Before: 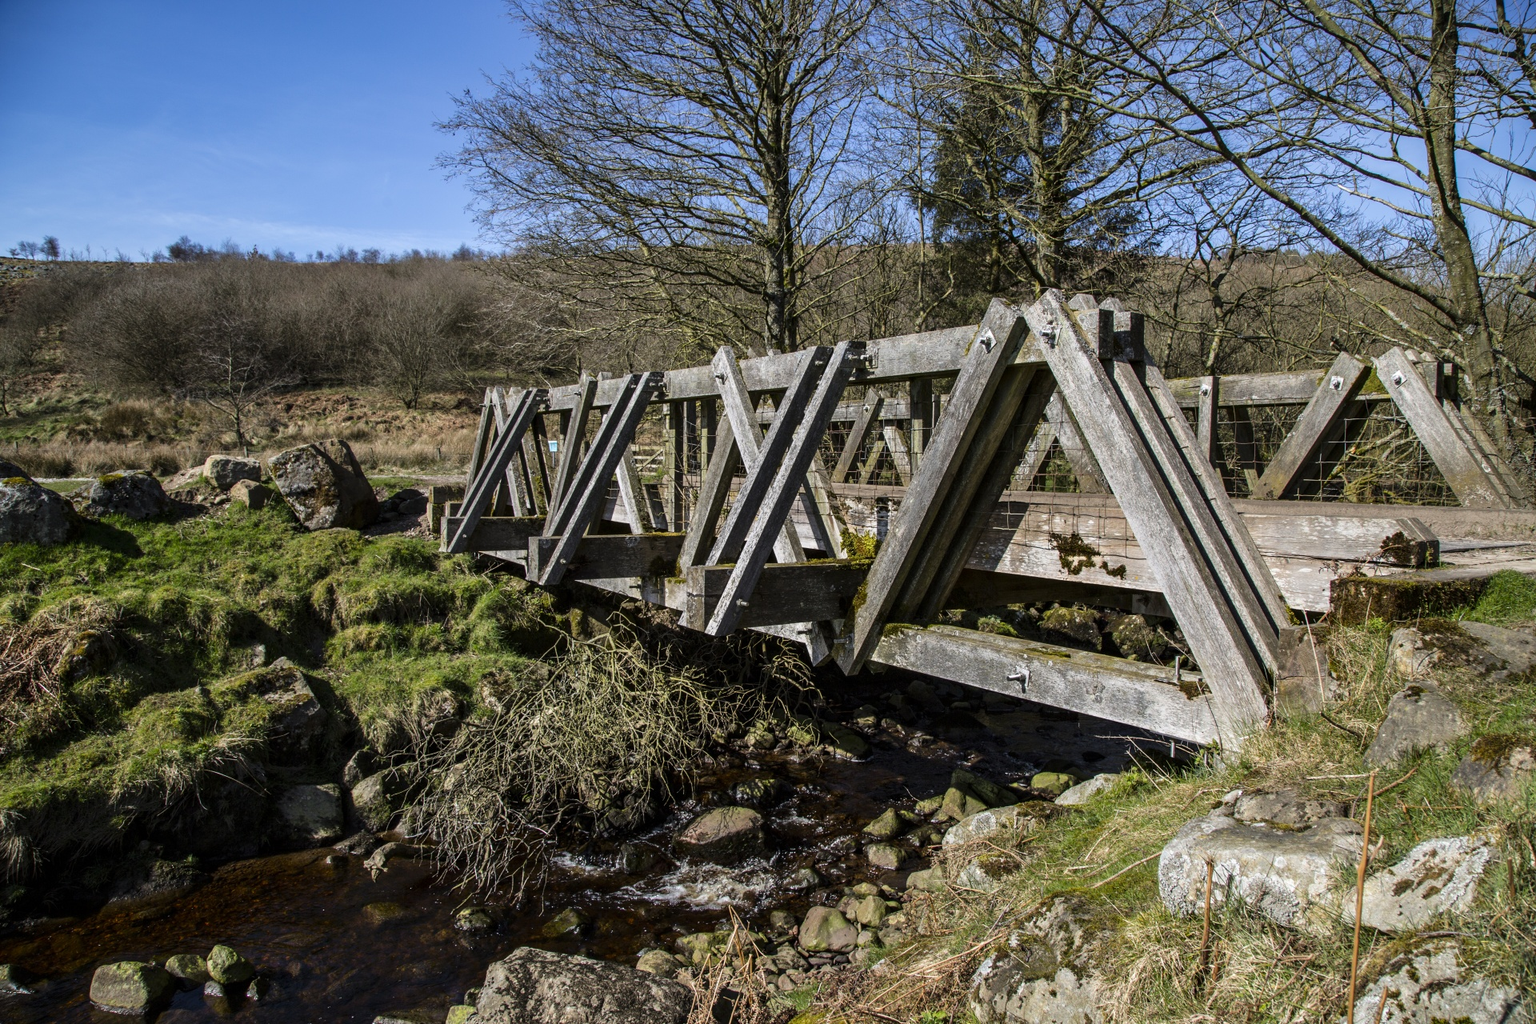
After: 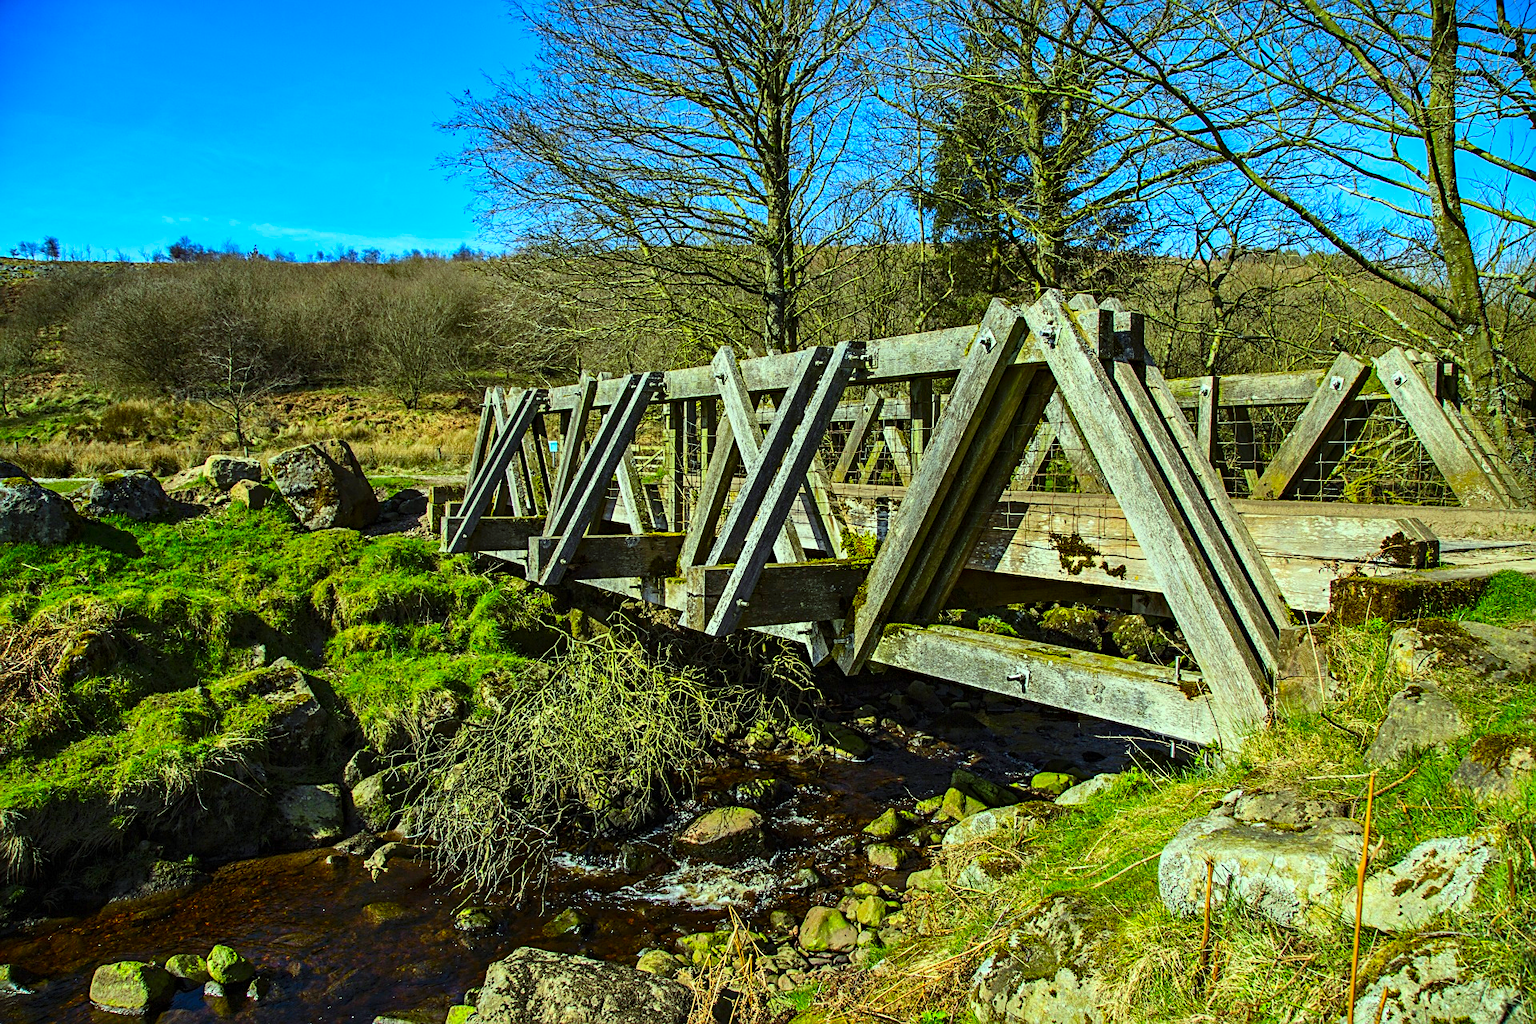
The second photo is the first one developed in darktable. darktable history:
sharpen: on, module defaults
white balance: red 0.988, blue 1.017
shadows and highlights: shadows 32, highlights -32, soften with gaussian
color correction: highlights a* -10.77, highlights b* 9.8, saturation 1.72
contrast brightness saturation: contrast 0.2, brightness 0.16, saturation 0.22
haze removal: strength 0.29, distance 0.25, compatibility mode true, adaptive false
